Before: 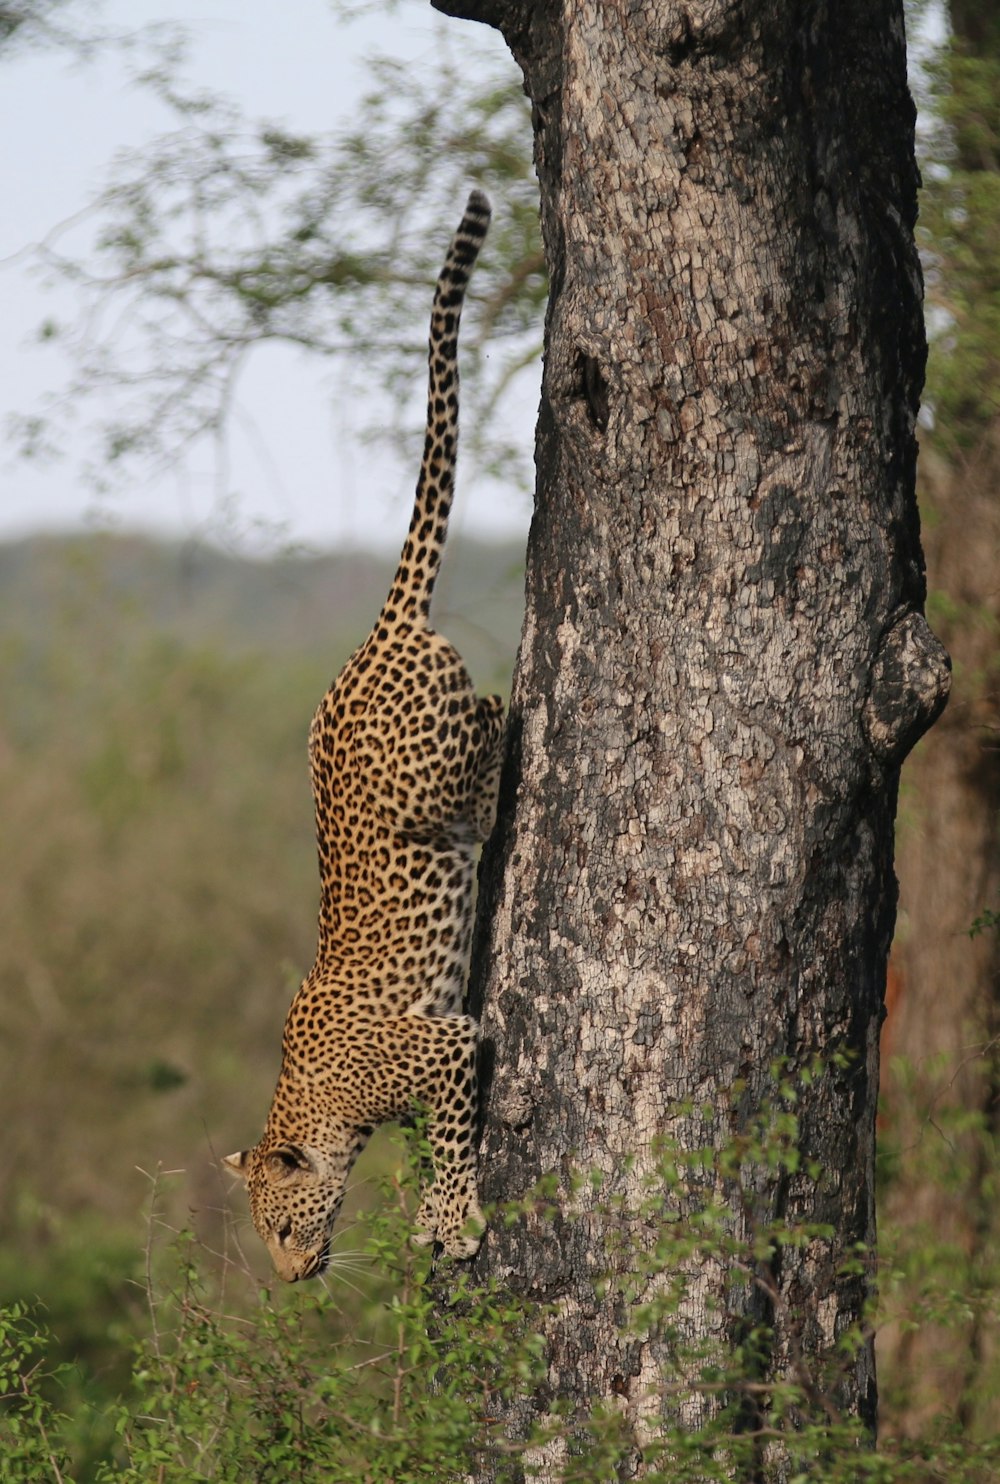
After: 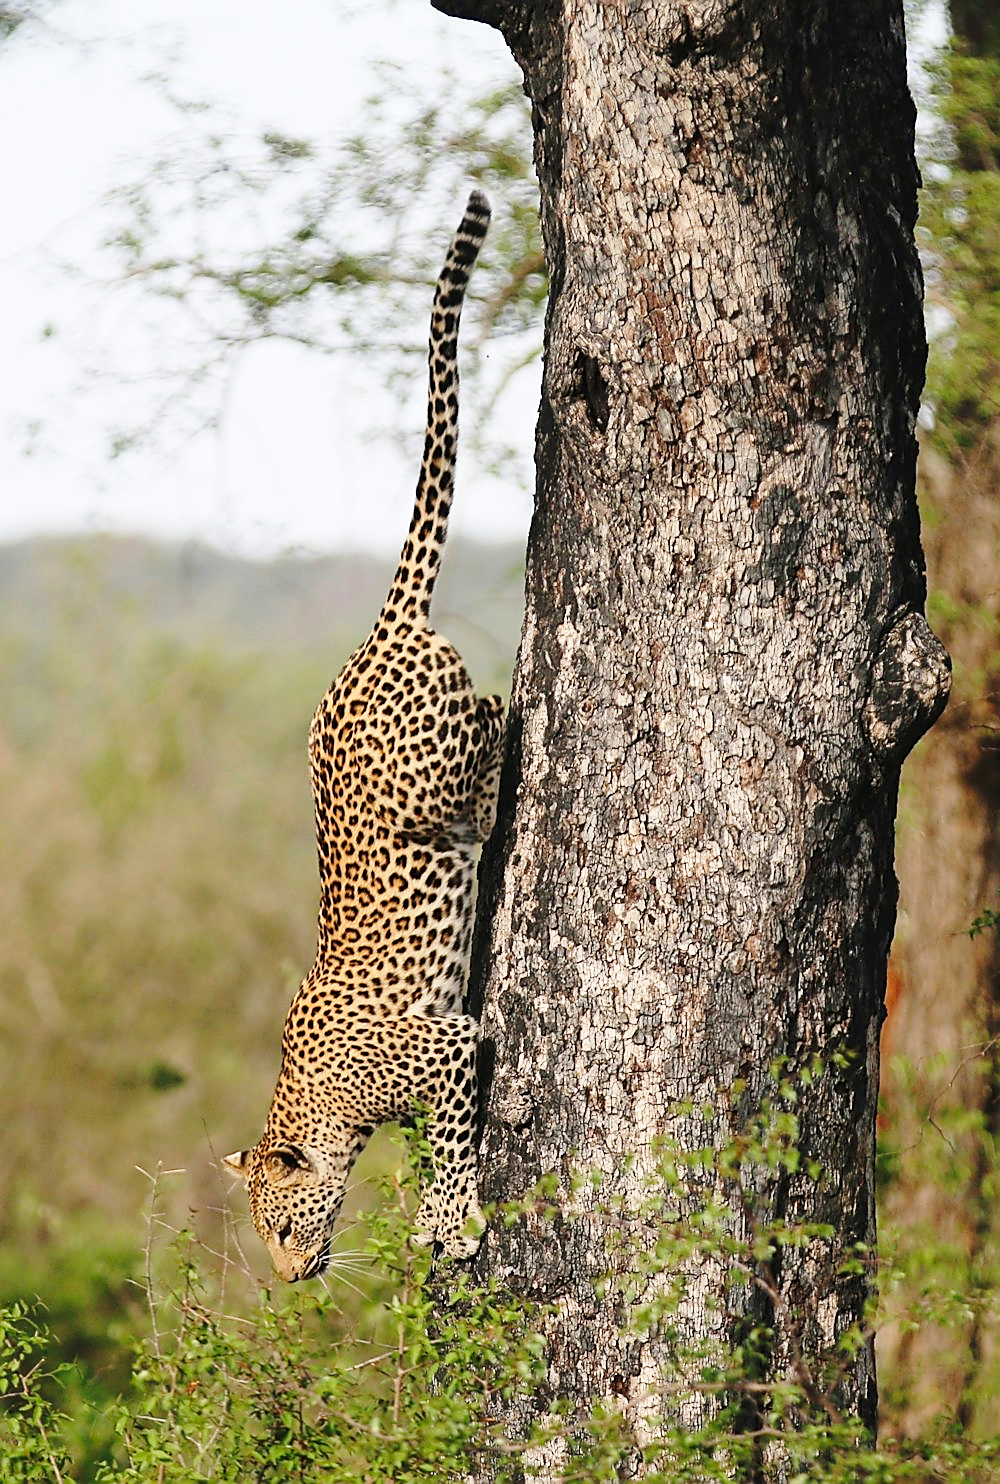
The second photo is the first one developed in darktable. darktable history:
sharpen: radius 1.416, amount 1.251, threshold 0.778
base curve: curves: ch0 [(0, 0) (0.032, 0.037) (0.105, 0.228) (0.435, 0.76) (0.856, 0.983) (1, 1)], preserve colors none
